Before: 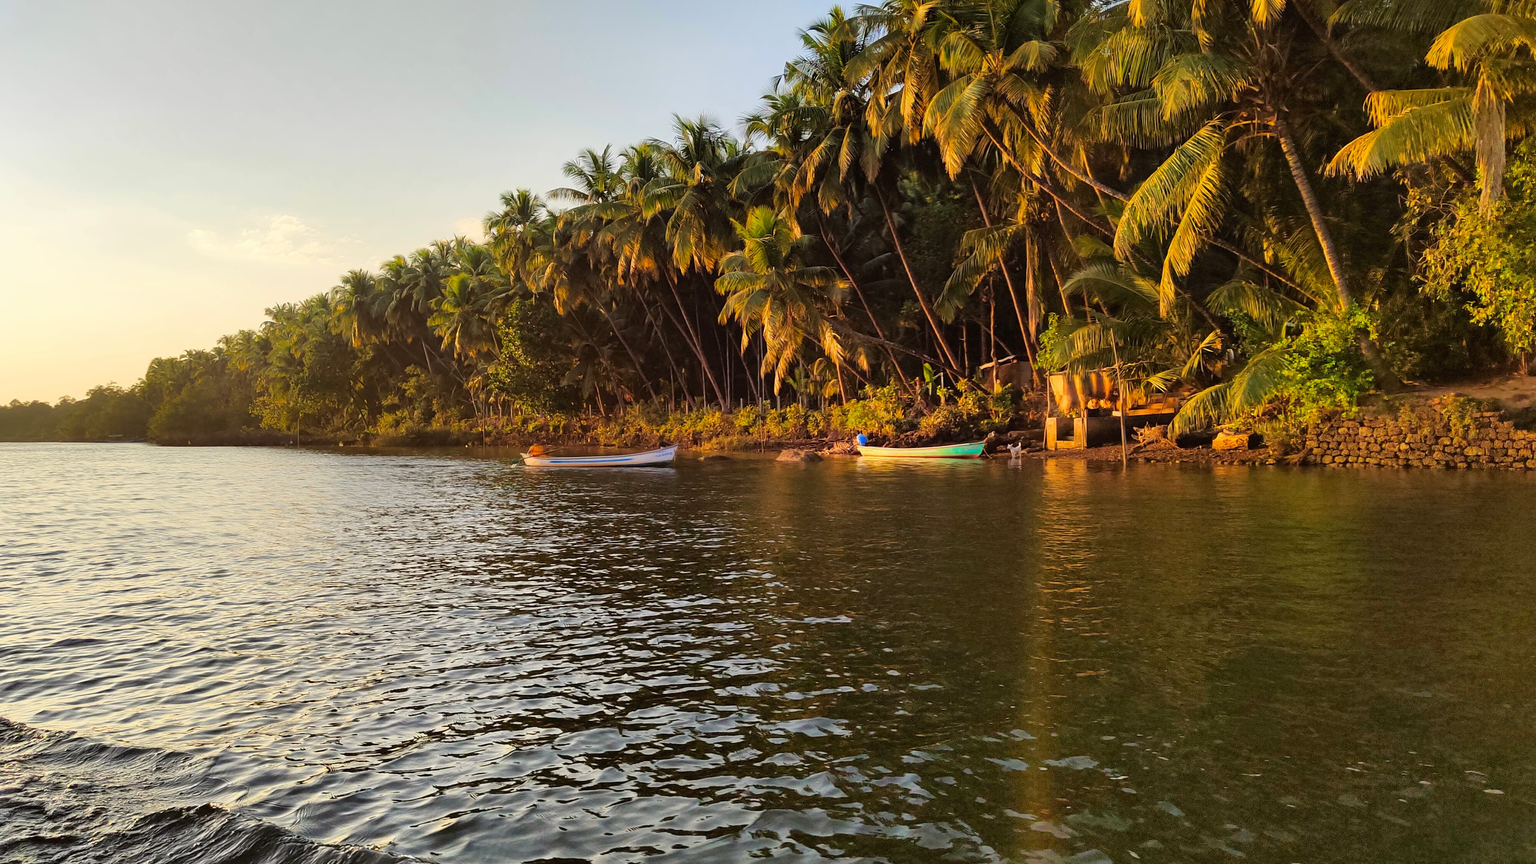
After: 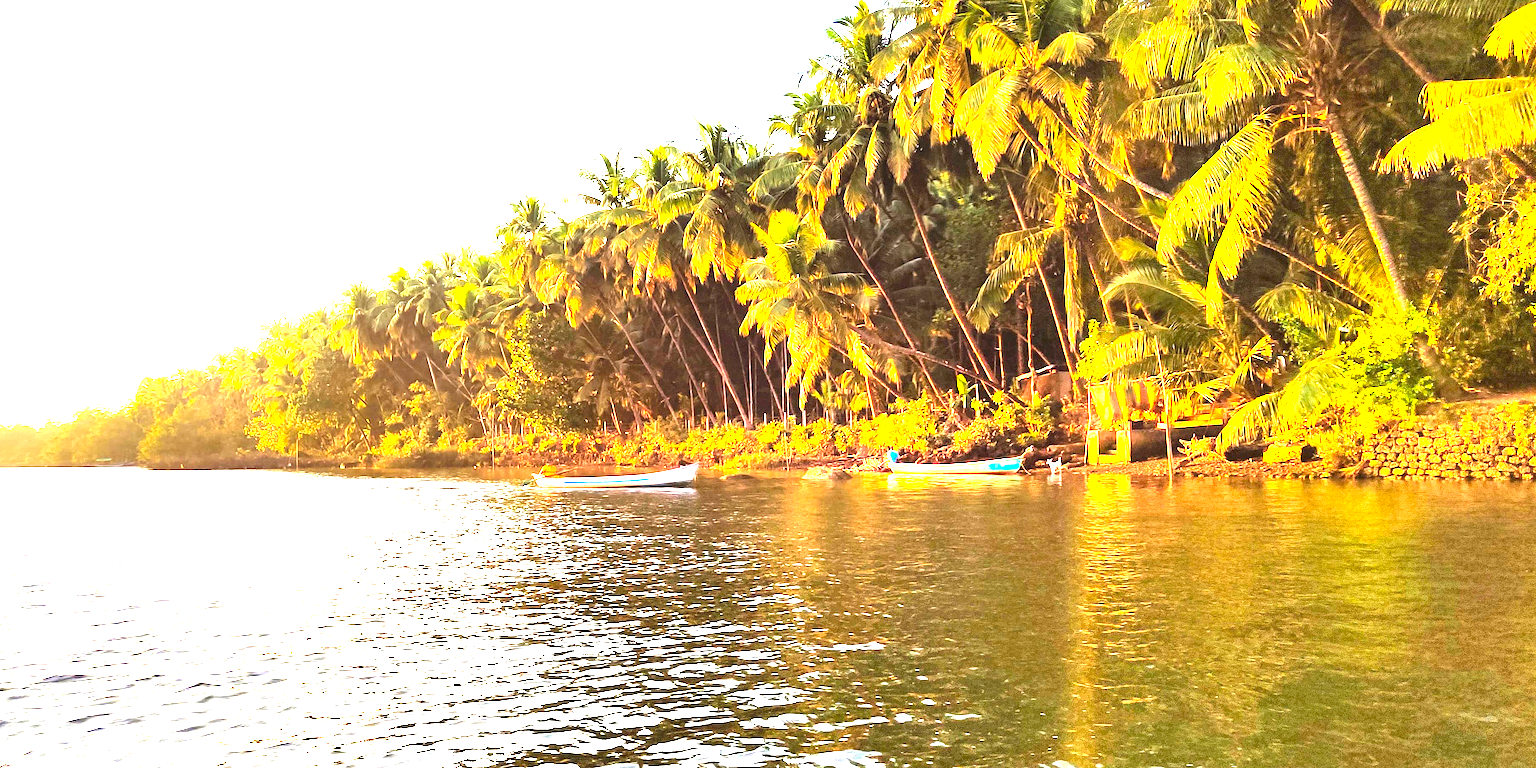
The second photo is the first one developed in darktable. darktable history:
exposure: exposure 2.999 EV, compensate highlight preservation false
contrast brightness saturation: contrast 0.036, saturation 0.161
crop and rotate: angle 0.579°, left 0.273%, right 3.413%, bottom 14.324%
